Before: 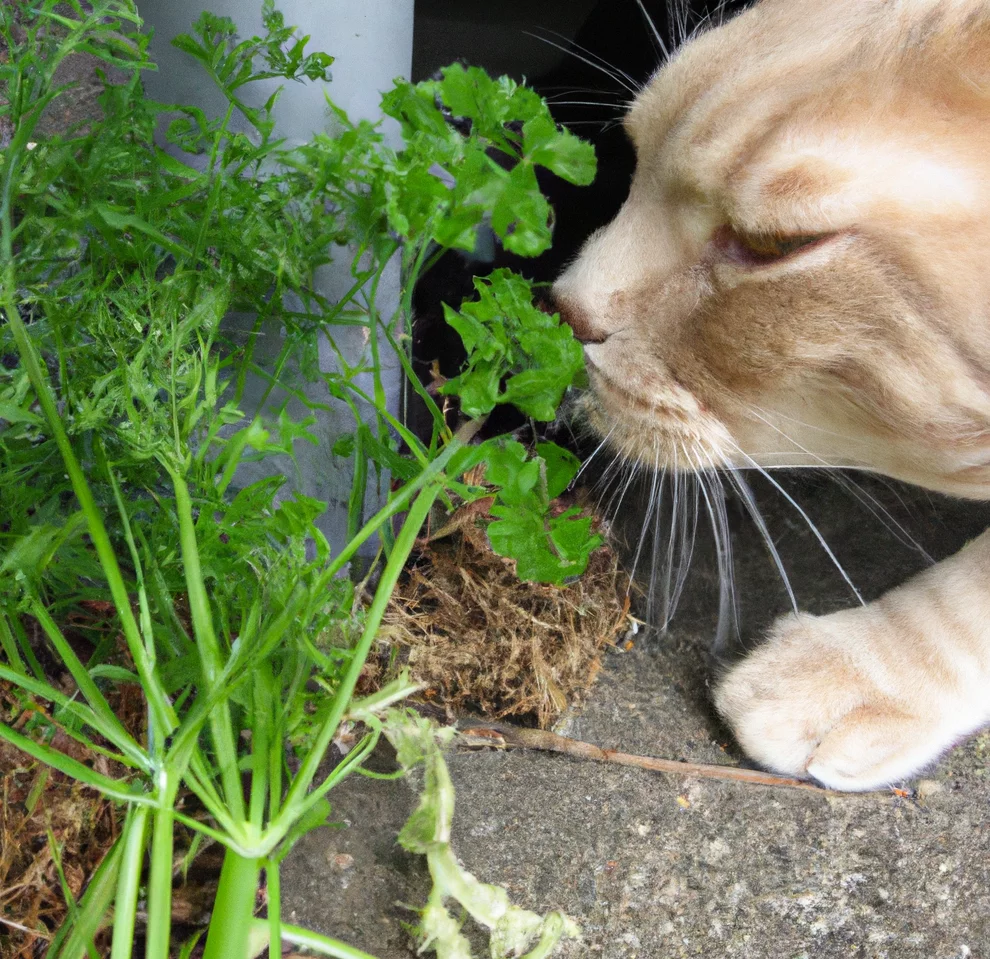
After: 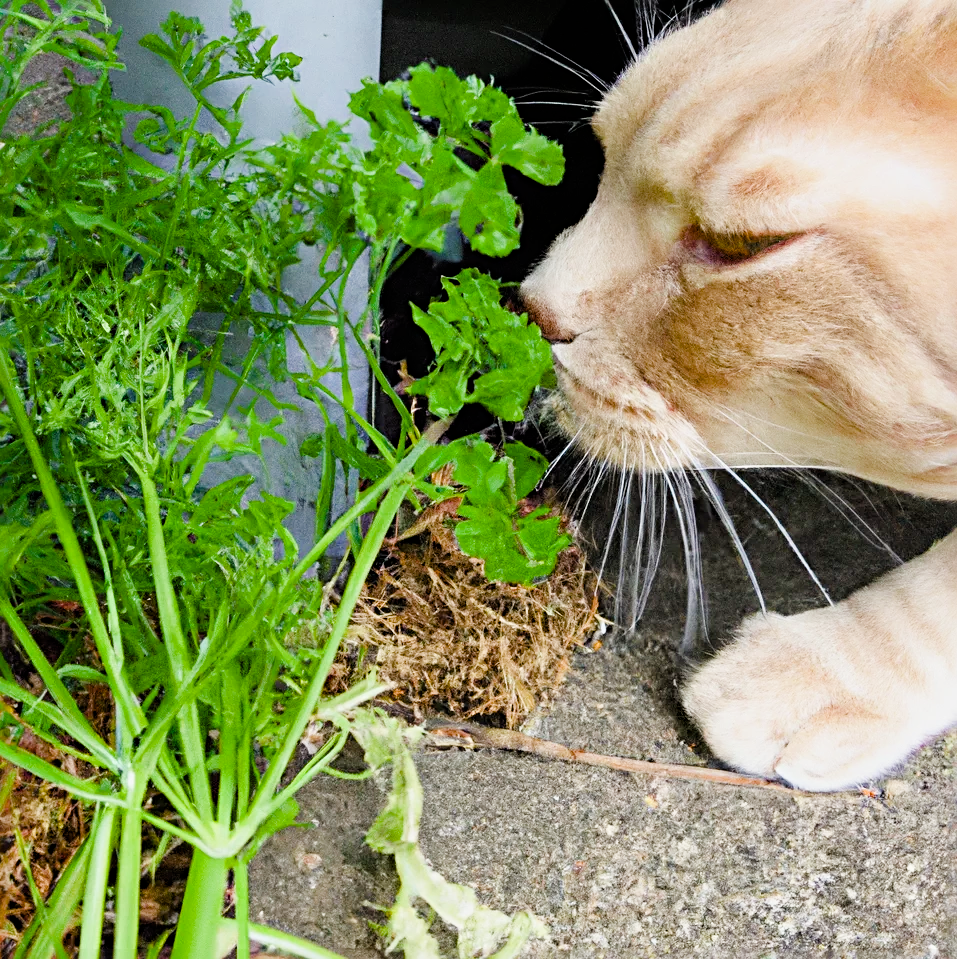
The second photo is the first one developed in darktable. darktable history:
filmic rgb: black relative exposure -7.65 EV, white relative exposure 4.56 EV, hardness 3.61
color balance rgb: perceptual saturation grading › global saturation 20%, perceptual saturation grading › highlights -25.161%, perceptual saturation grading › shadows 49.541%, perceptual brilliance grading › global brilliance 25.567%
sharpen: radius 3.97
crop and rotate: left 3.275%
